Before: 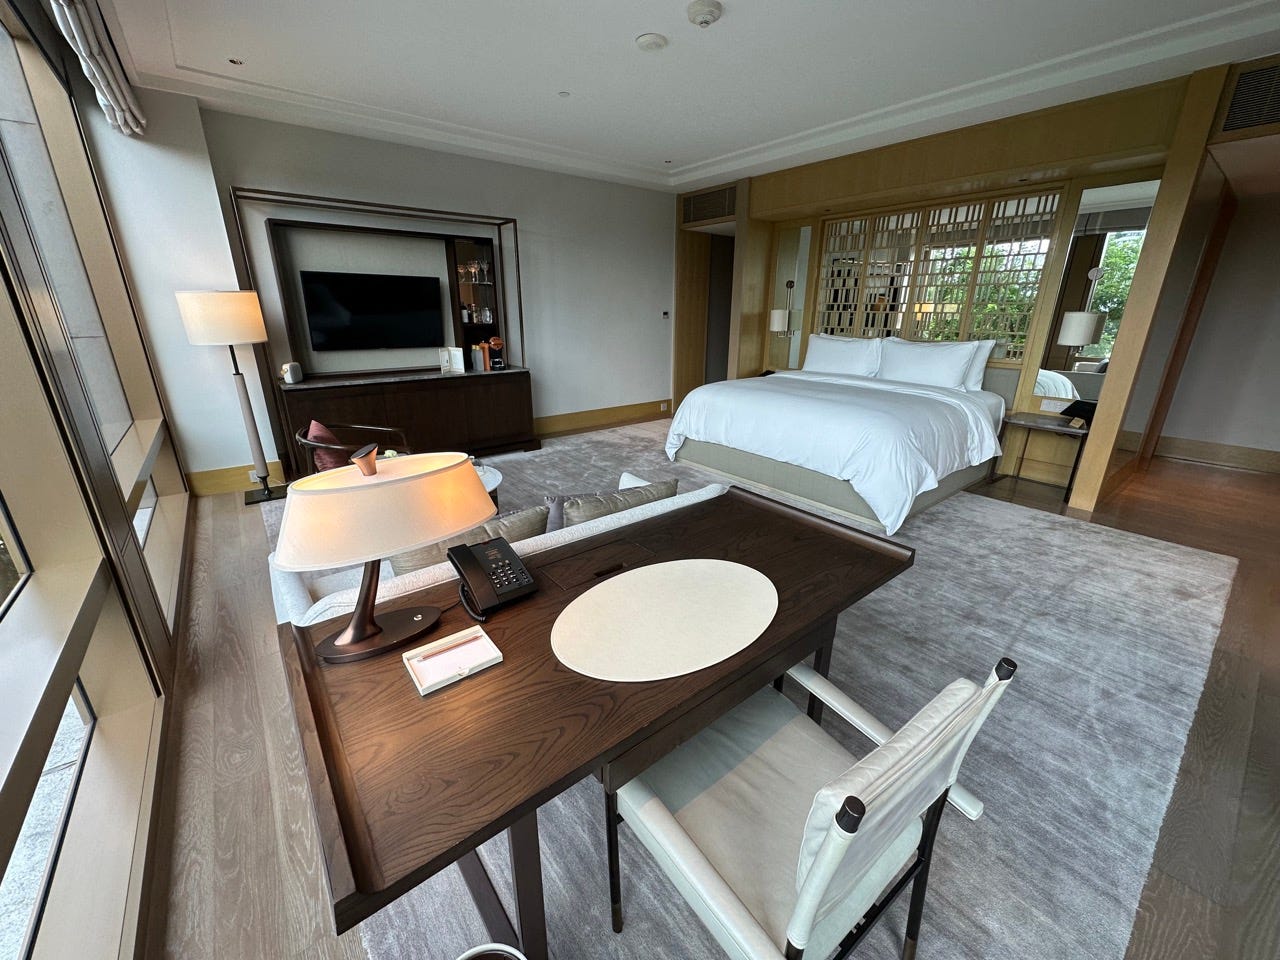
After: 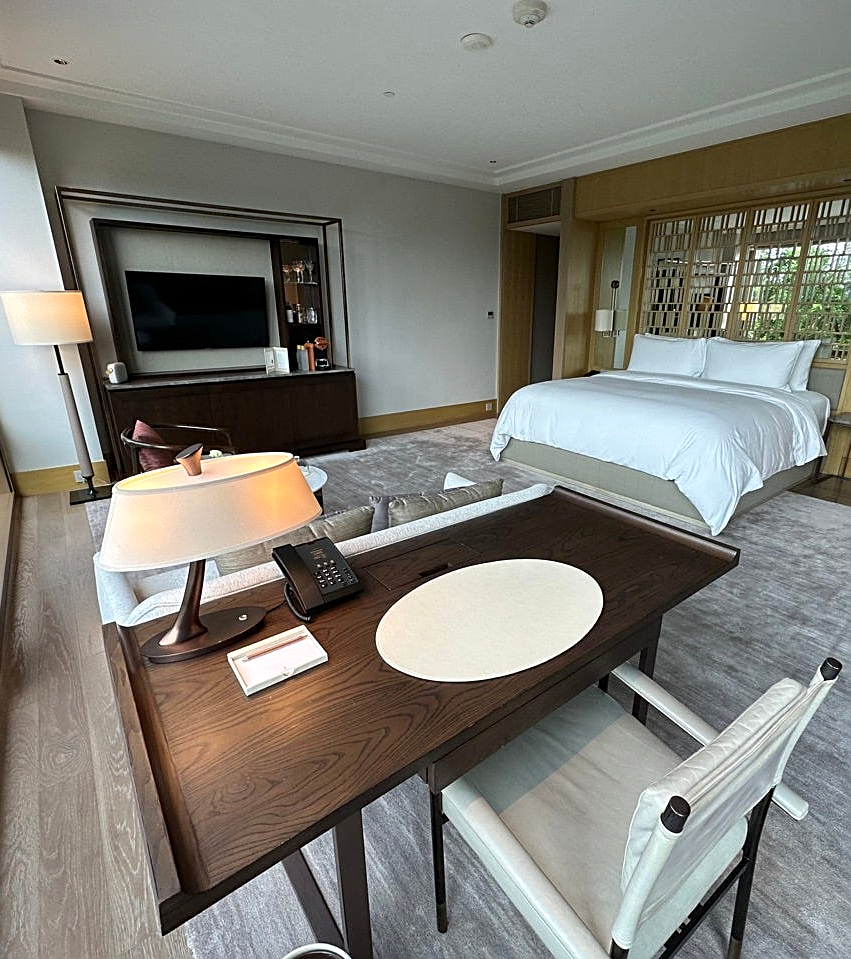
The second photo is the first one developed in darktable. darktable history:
exposure: exposure 0.082 EV, compensate exposure bias true, compensate highlight preservation false
crop and rotate: left 13.747%, right 19.706%
sharpen: on, module defaults
